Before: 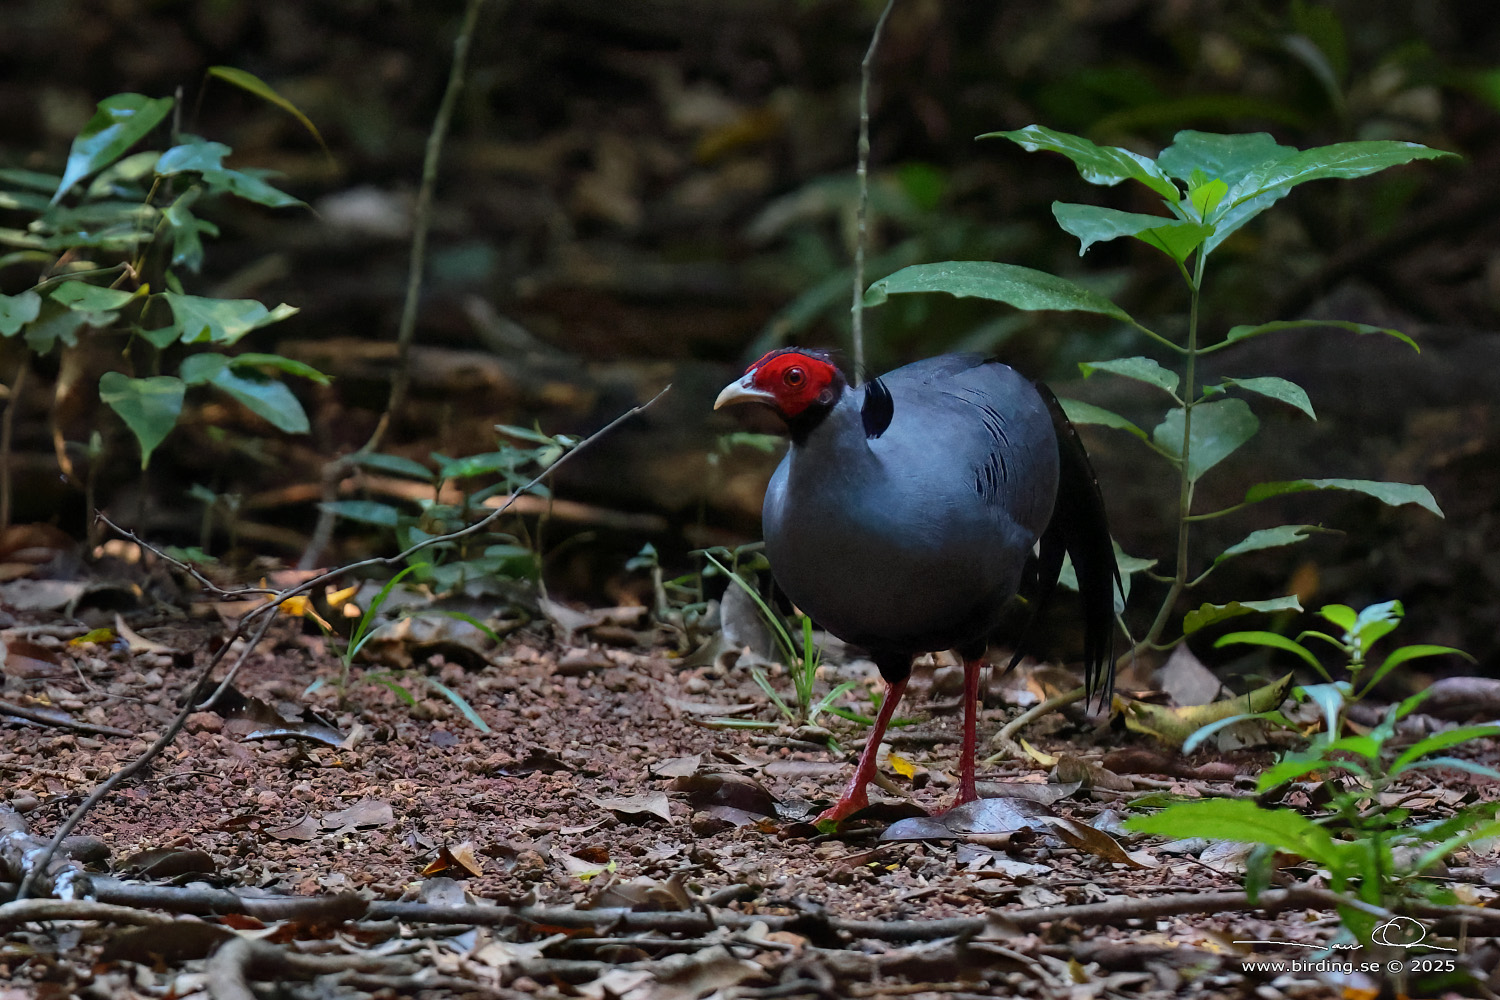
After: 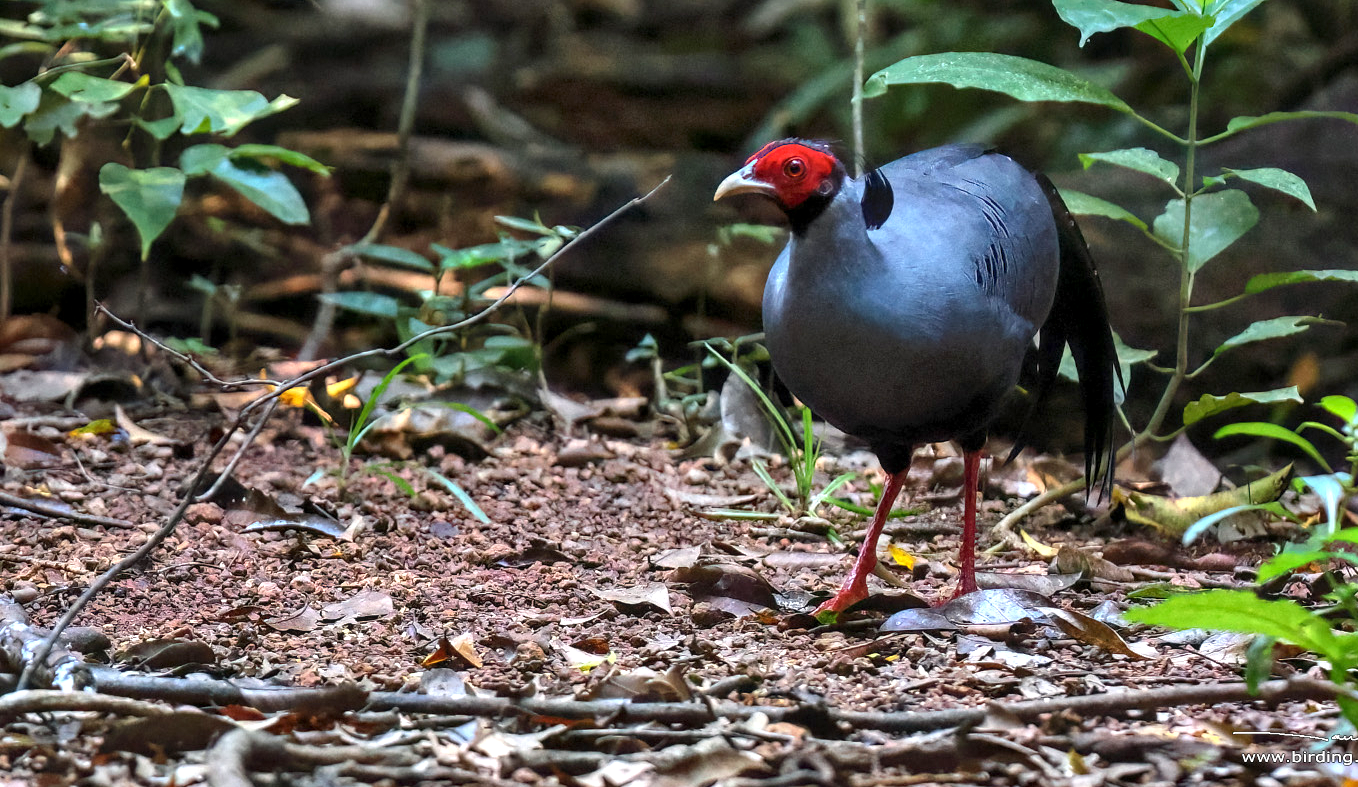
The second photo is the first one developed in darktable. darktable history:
crop: top 20.916%, right 9.437%, bottom 0.316%
exposure: exposure 1 EV, compensate highlight preservation false
local contrast: on, module defaults
